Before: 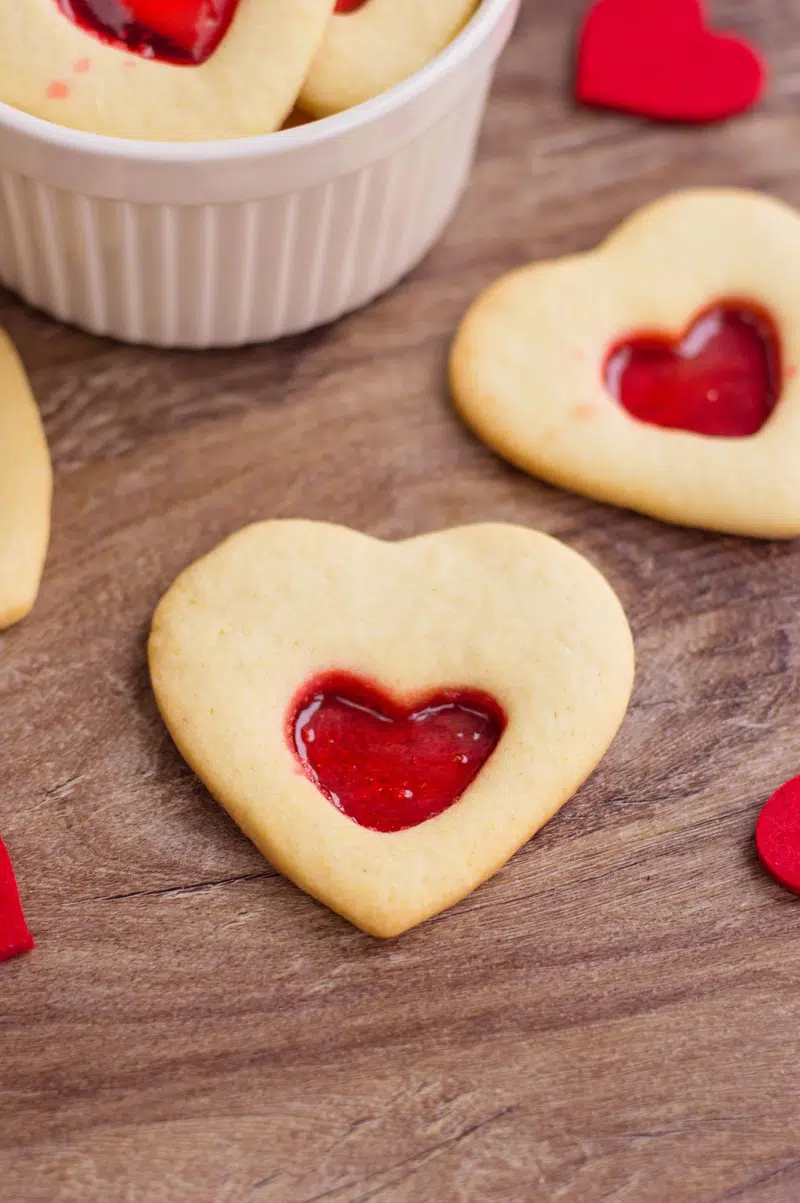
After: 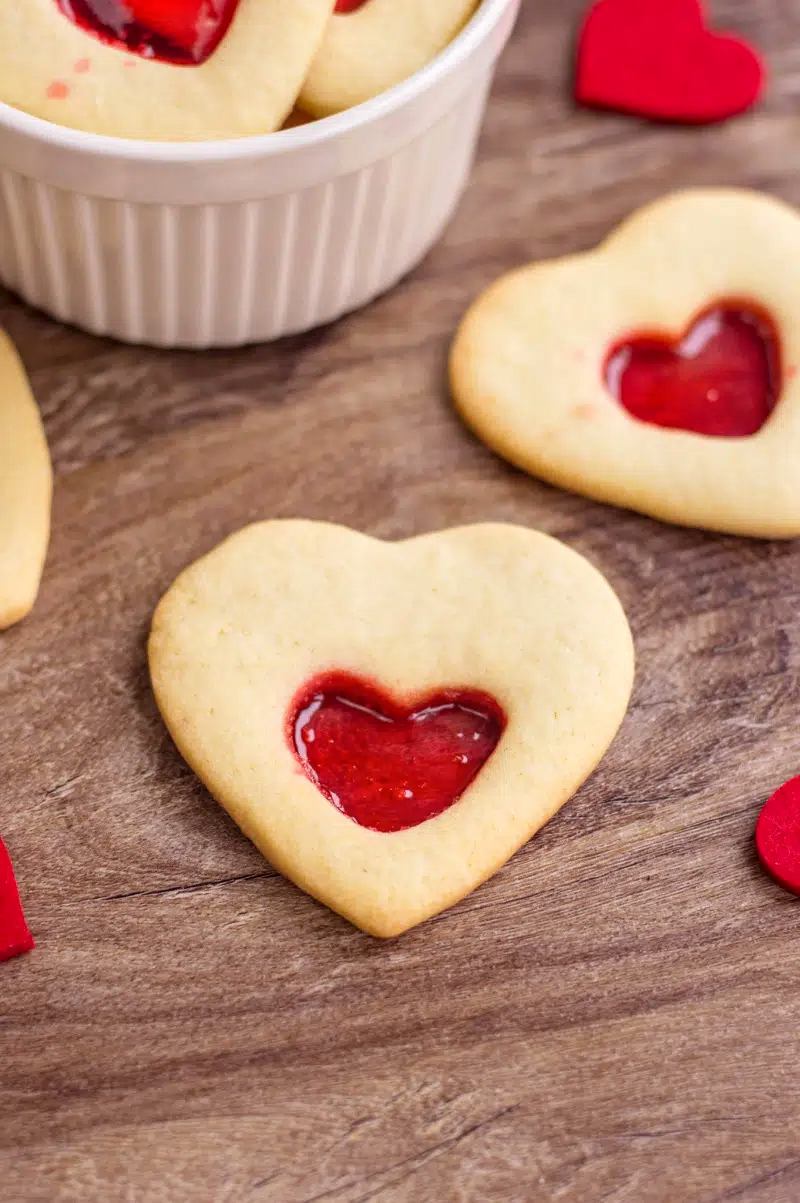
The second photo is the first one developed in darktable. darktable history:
local contrast: on, module defaults
exposure: exposure 0.081 EV, compensate highlight preservation false
